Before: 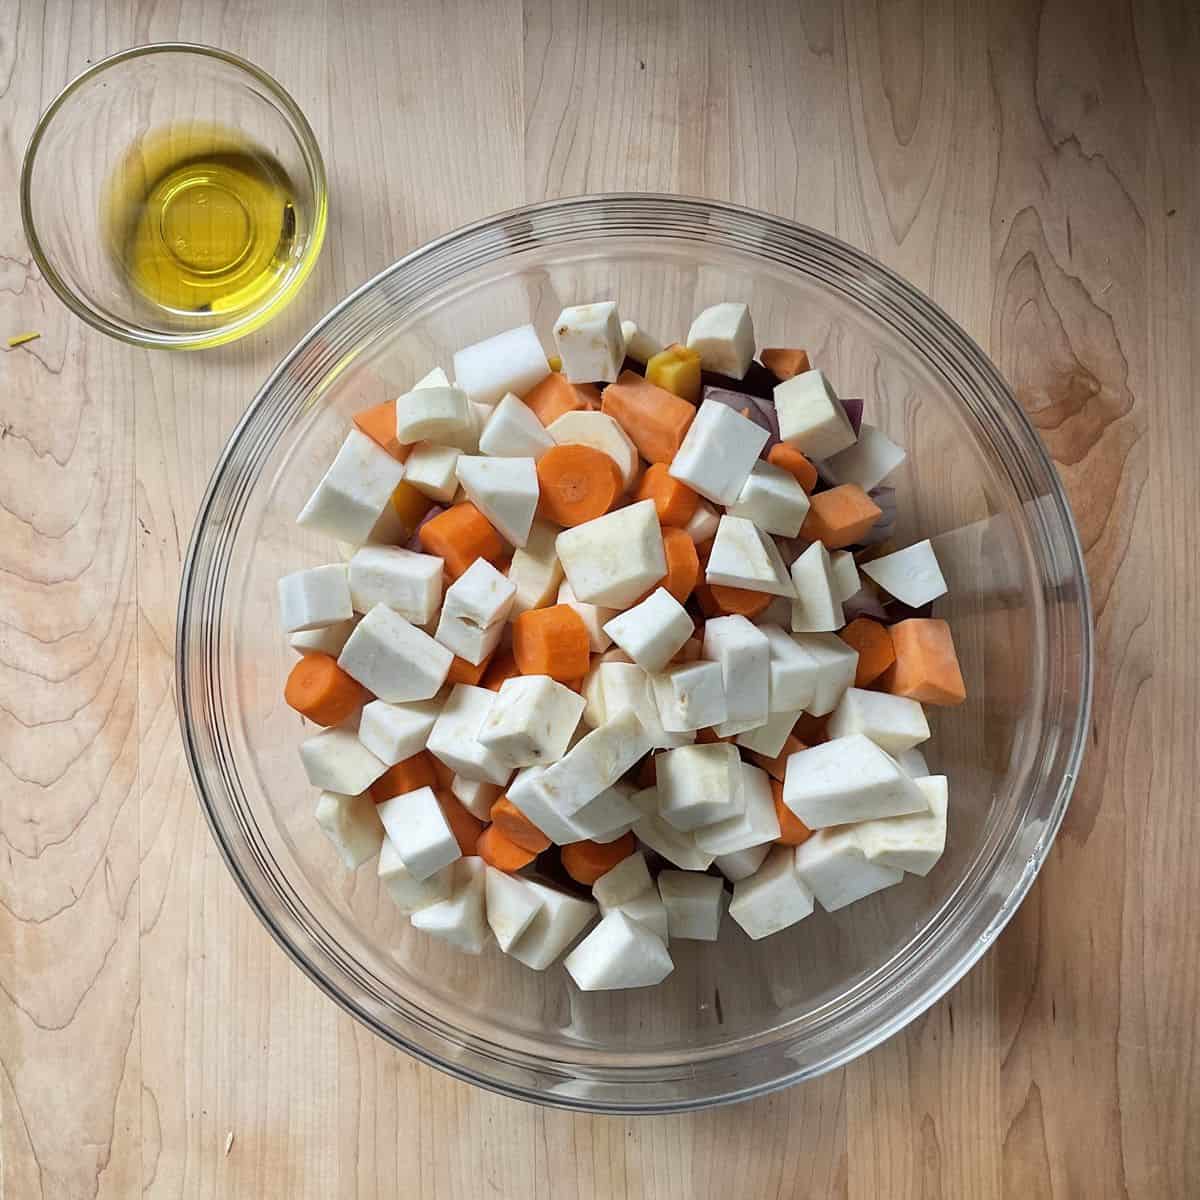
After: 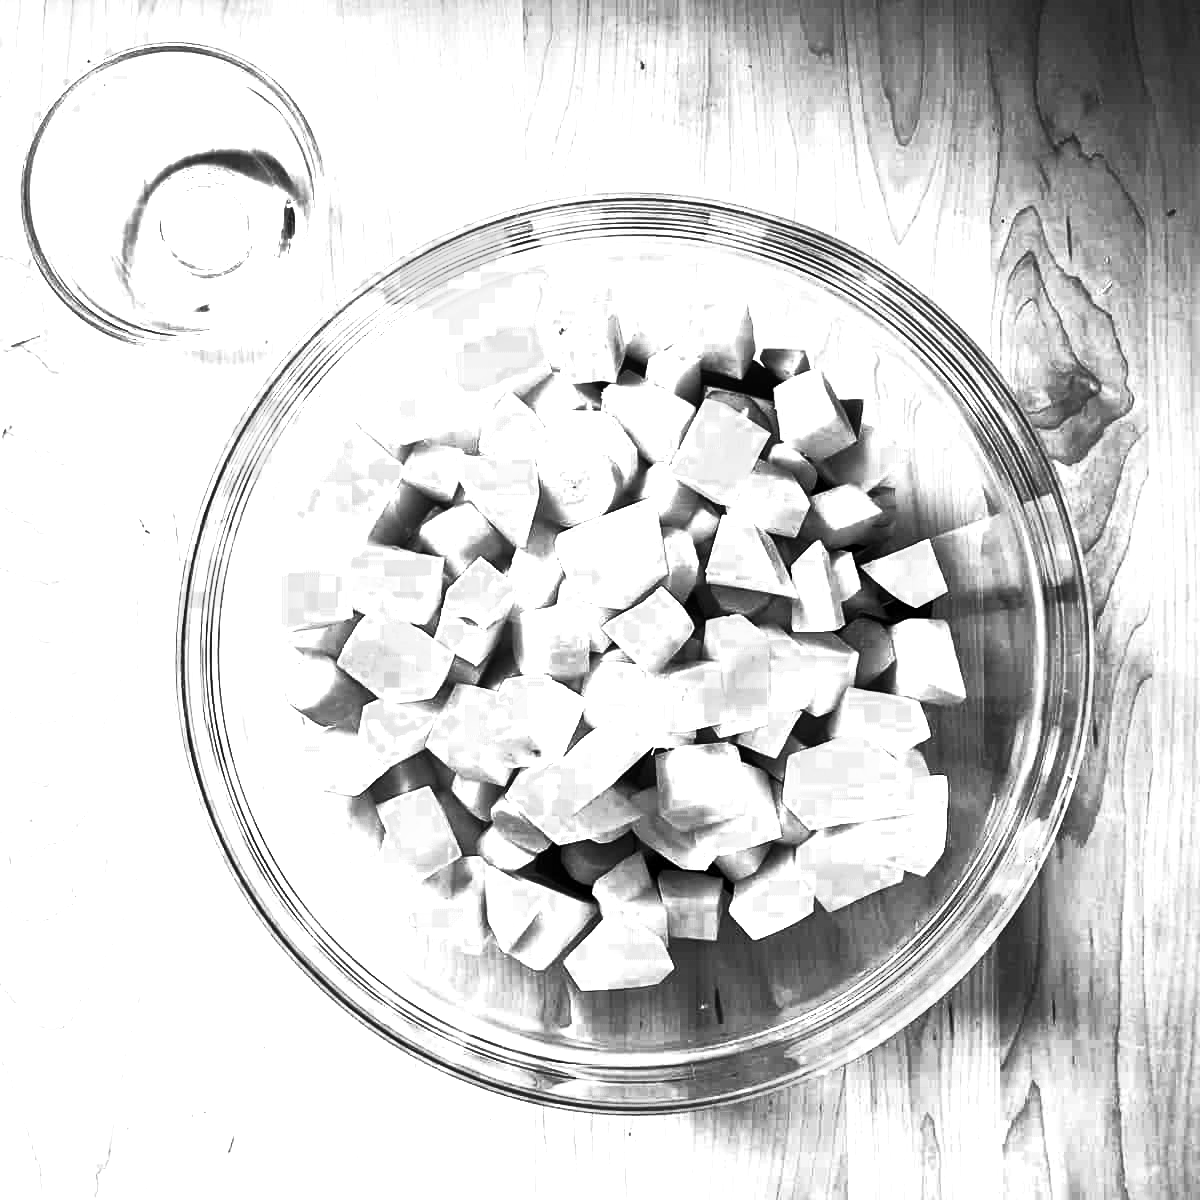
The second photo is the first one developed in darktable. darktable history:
tone curve: curves: ch0 [(0, 0.026) (0.181, 0.223) (0.405, 0.46) (0.456, 0.528) (0.634, 0.728) (0.877, 0.89) (0.984, 0.935)]; ch1 [(0, 0) (0.443, 0.43) (0.492, 0.488) (0.566, 0.579) (0.595, 0.625) (0.65, 0.657) (0.696, 0.725) (1, 1)]; ch2 [(0, 0) (0.33, 0.301) (0.421, 0.443) (0.447, 0.489) (0.495, 0.494) (0.537, 0.57) (0.586, 0.591) (0.663, 0.686) (1, 1)], color space Lab, independent channels, preserve colors none
contrast brightness saturation: contrast 0.4, brightness 0.1, saturation 0.21
local contrast: mode bilateral grid, contrast 25, coarseness 60, detail 151%, midtone range 0.2
color zones: curves: ch0 [(0, 0.554) (0.146, 0.662) (0.293, 0.86) (0.503, 0.774) (0.637, 0.106) (0.74, 0.072) (0.866, 0.488) (0.998, 0.569)]; ch1 [(0, 0) (0.143, 0) (0.286, 0) (0.429, 0) (0.571, 0) (0.714, 0) (0.857, 0)]
